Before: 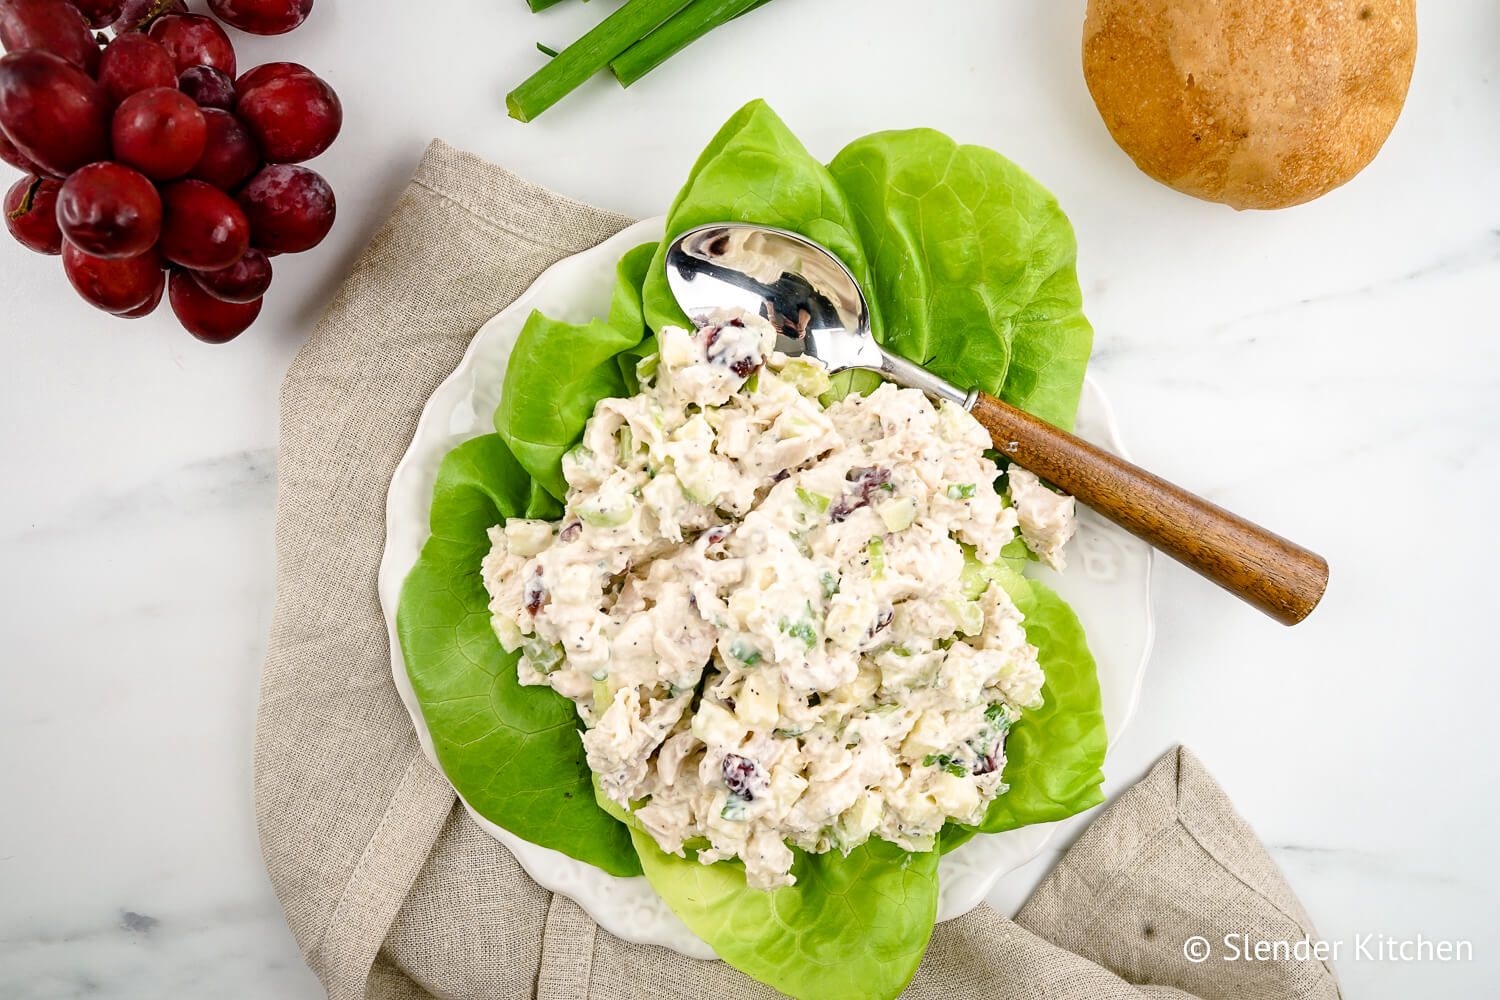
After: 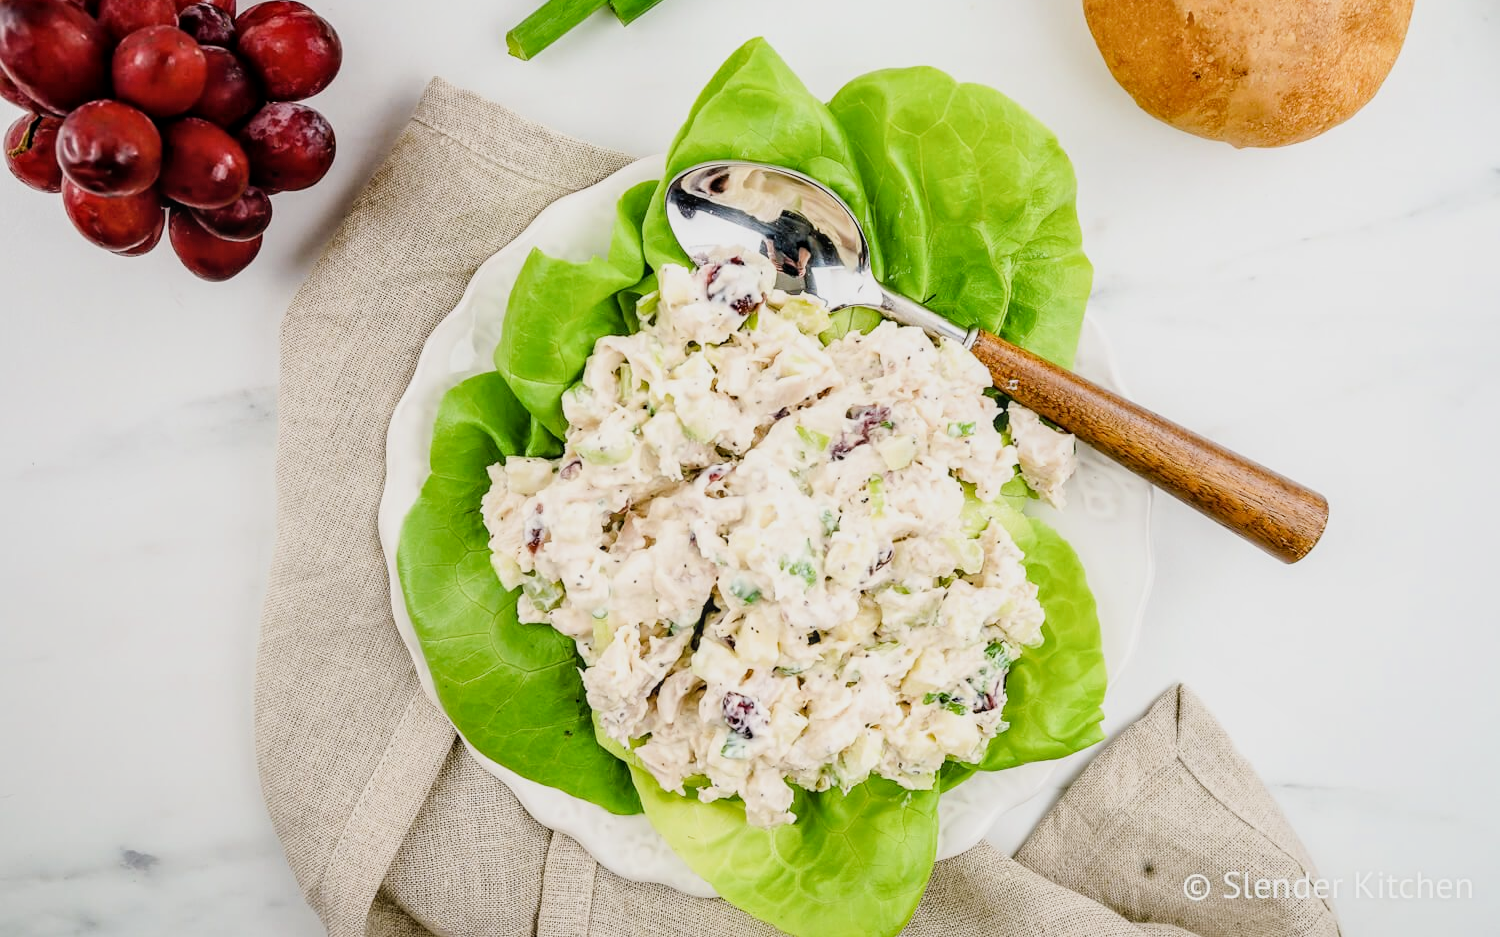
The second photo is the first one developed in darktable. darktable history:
exposure: black level correction 0, exposure 0.5 EV, compensate highlight preservation false
filmic rgb: black relative exposure -7.65 EV, white relative exposure 4.56 EV, hardness 3.61, contrast 1.05
crop and rotate: top 6.25%
local contrast: on, module defaults
